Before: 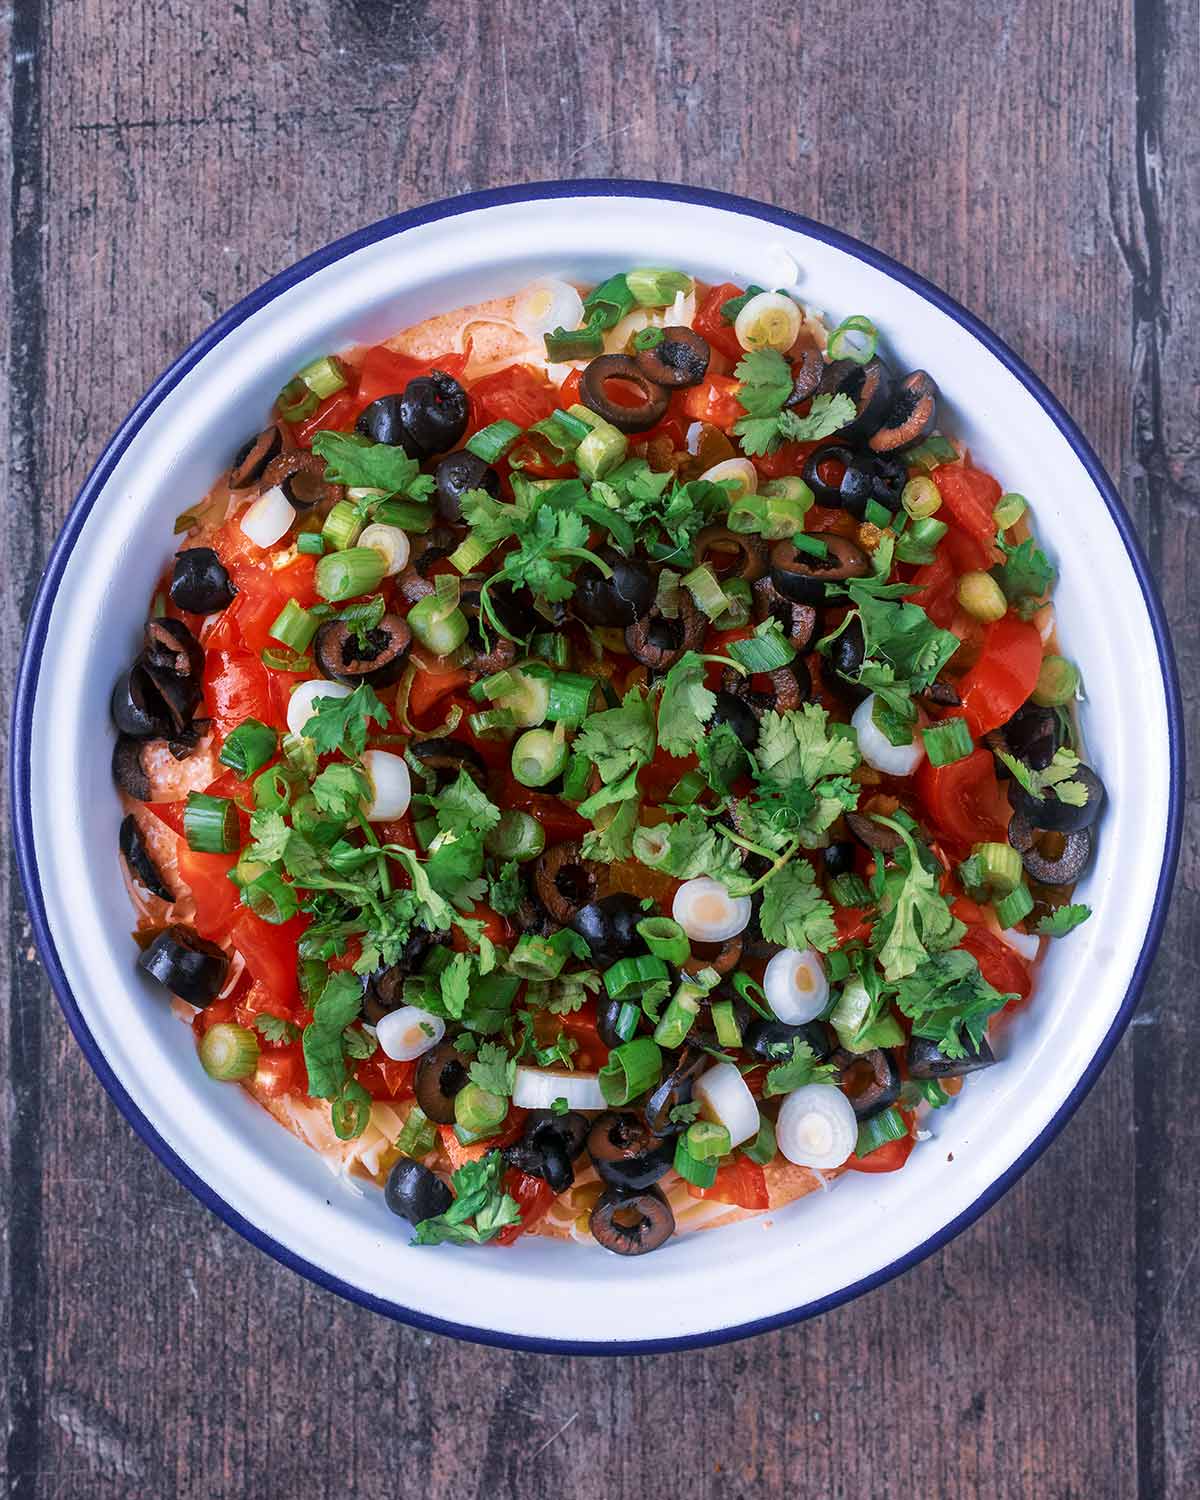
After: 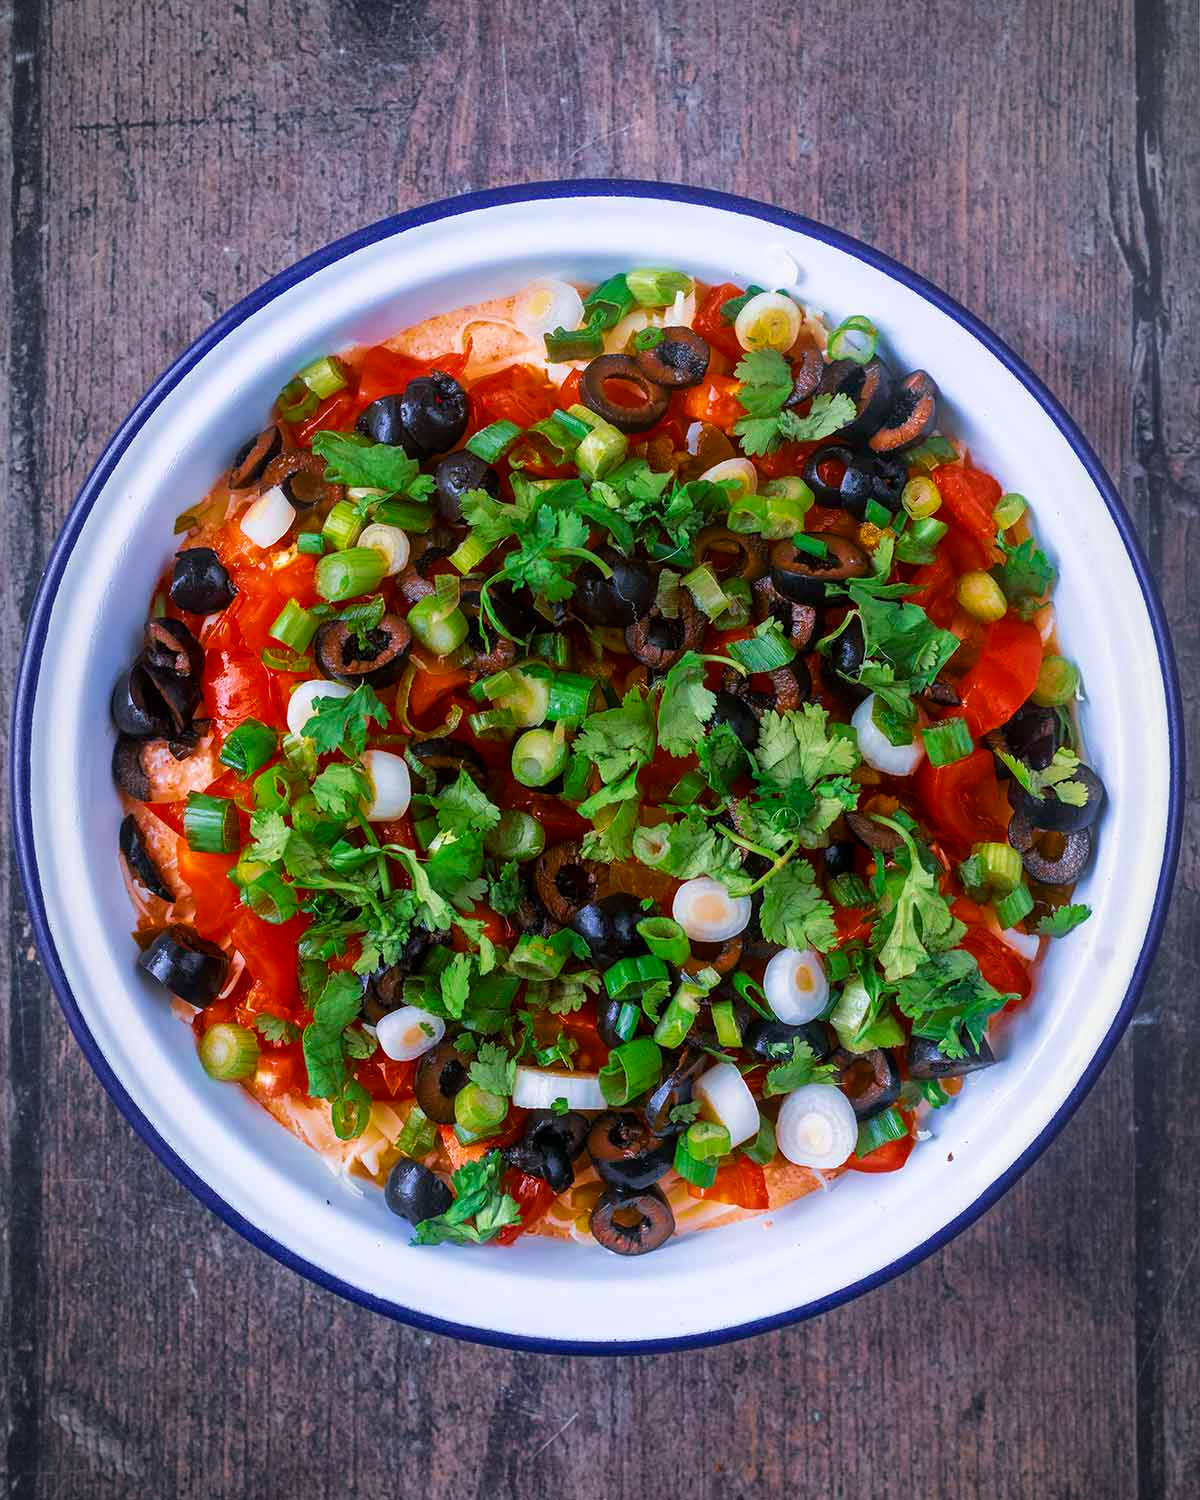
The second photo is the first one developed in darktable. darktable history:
vignetting: automatic ratio true
color balance rgb: perceptual saturation grading › global saturation 25%, global vibrance 20%
